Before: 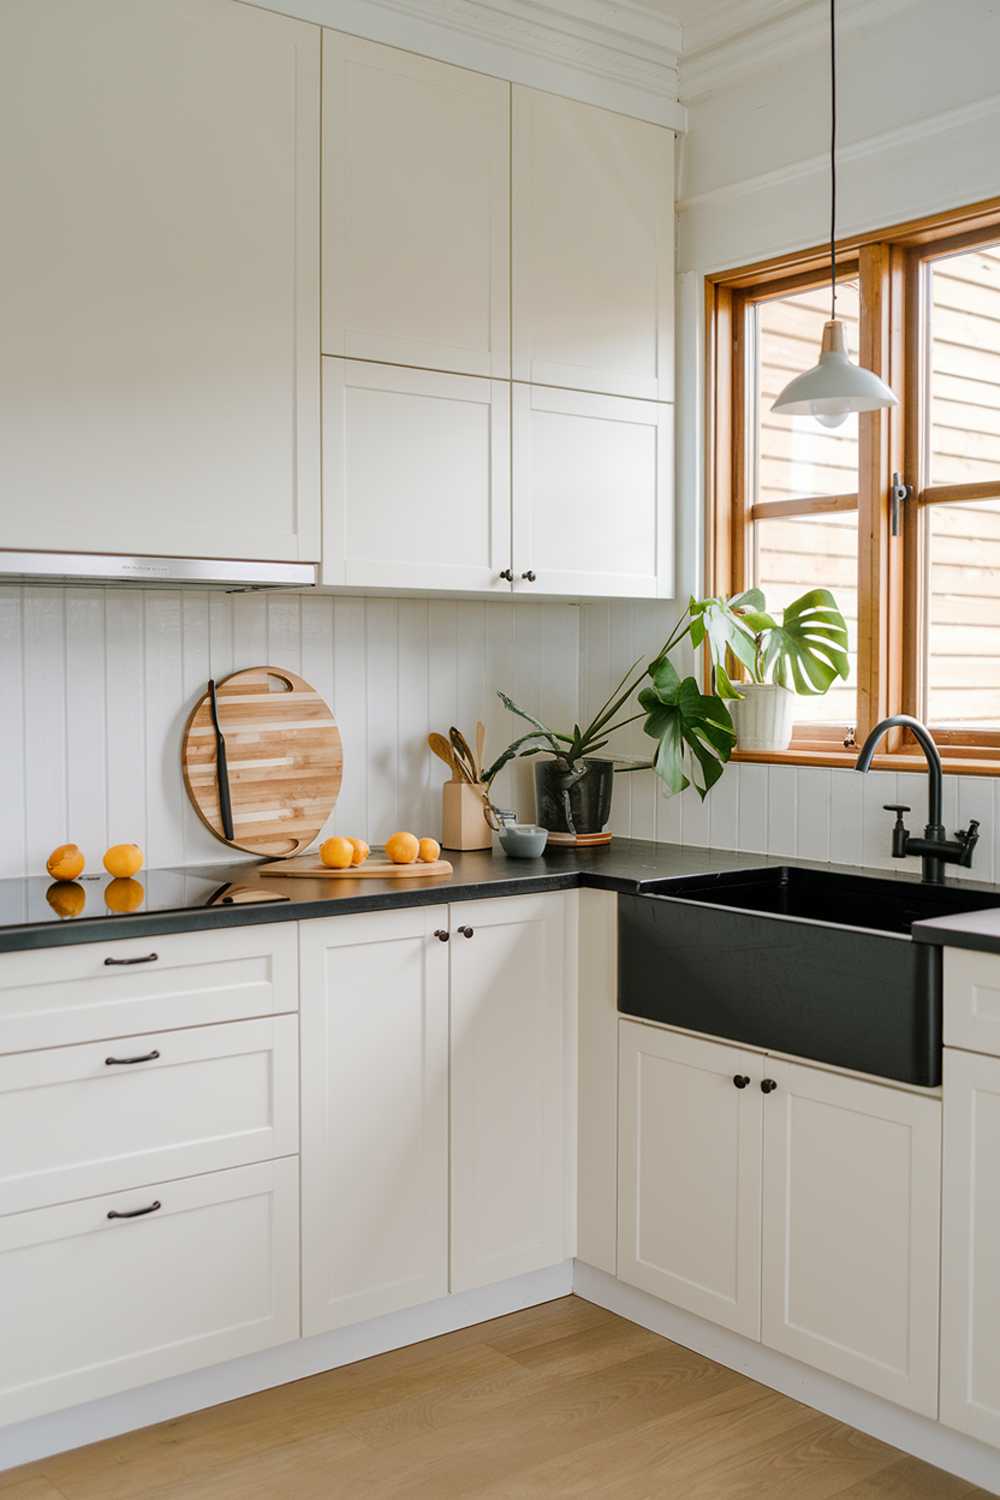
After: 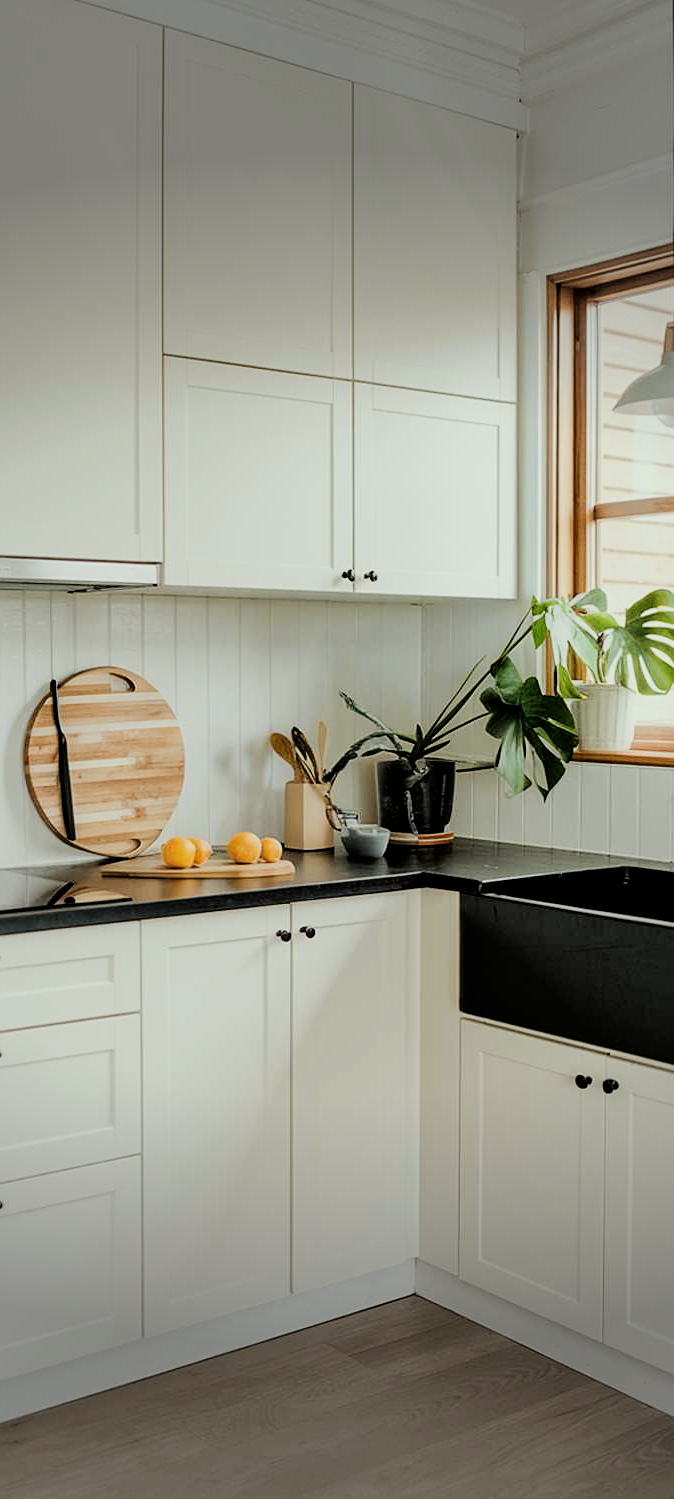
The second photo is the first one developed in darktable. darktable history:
crop and rotate: left 15.86%, right 16.667%
sharpen: amount 0.214
vignetting: fall-off start 69.98%, width/height ratio 1.334, unbound false
filmic rgb: black relative exposure -5.09 EV, white relative exposure 3.99 EV, hardness 2.9, contrast 1.3, highlights saturation mix -11.27%
color correction: highlights a* -4.72, highlights b* 5.03, saturation 0.936
exposure: exposure 0.014 EV, compensate highlight preservation false
